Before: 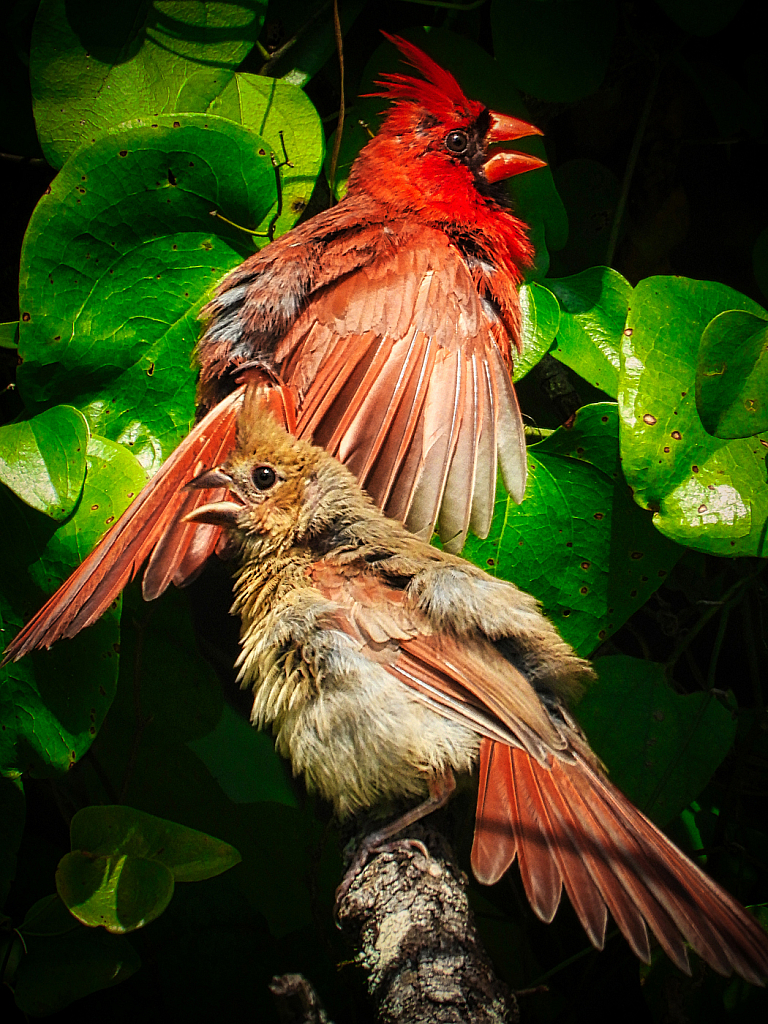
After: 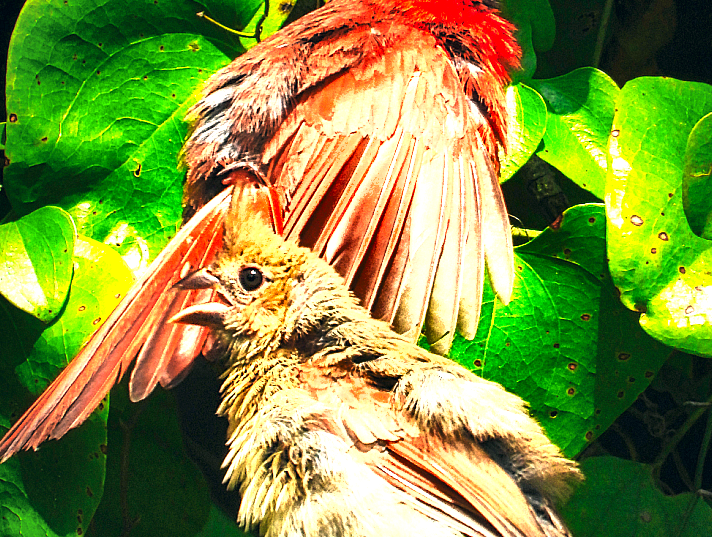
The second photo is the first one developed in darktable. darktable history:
color correction: highlights a* 5.41, highlights b* 5.28, shadows a* -3.92, shadows b* -5.12
shadows and highlights: shadows 60.66, soften with gaussian
crop: left 1.792%, top 19.456%, right 5.385%, bottom 28.048%
exposure: black level correction 0, exposure 1.679 EV, compensate highlight preservation false
